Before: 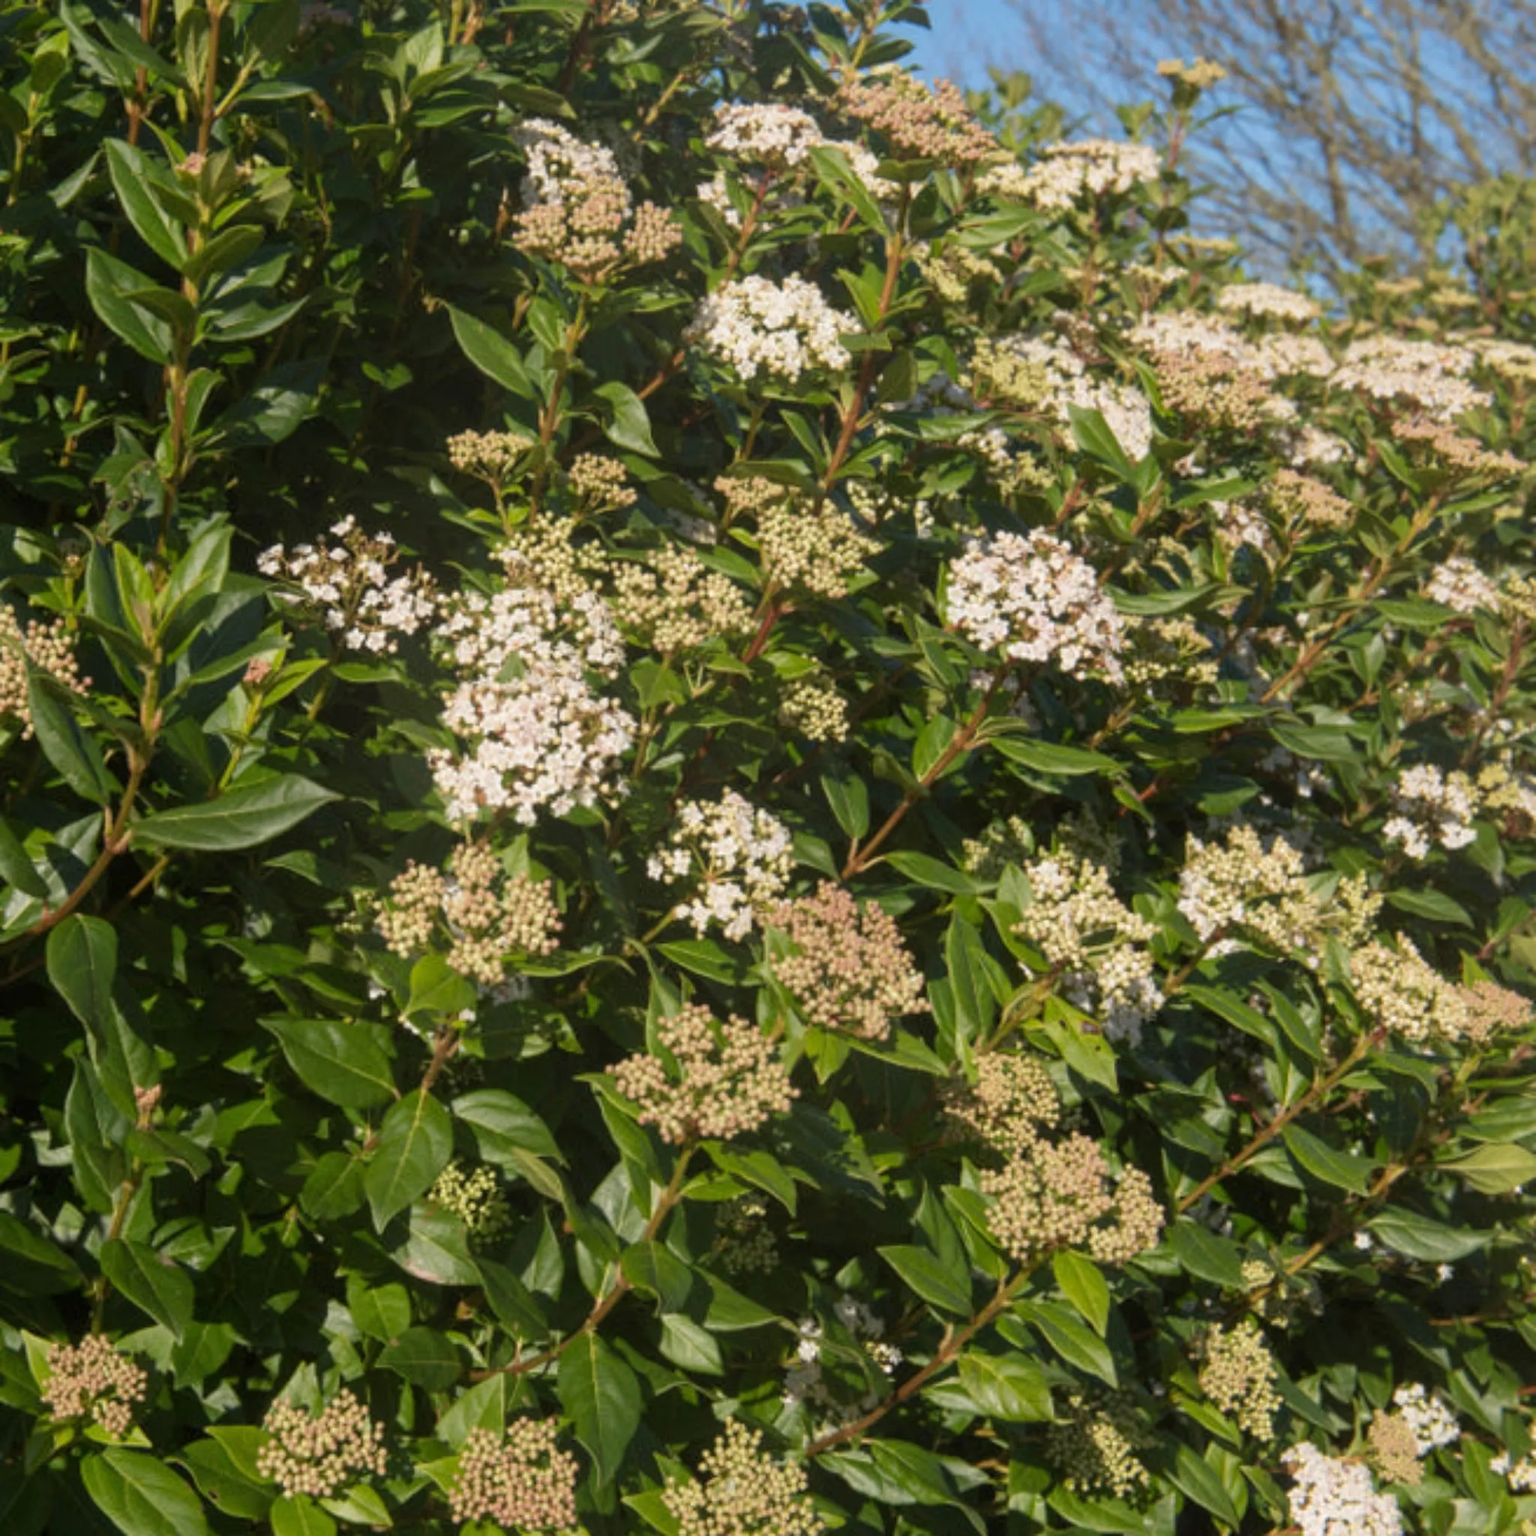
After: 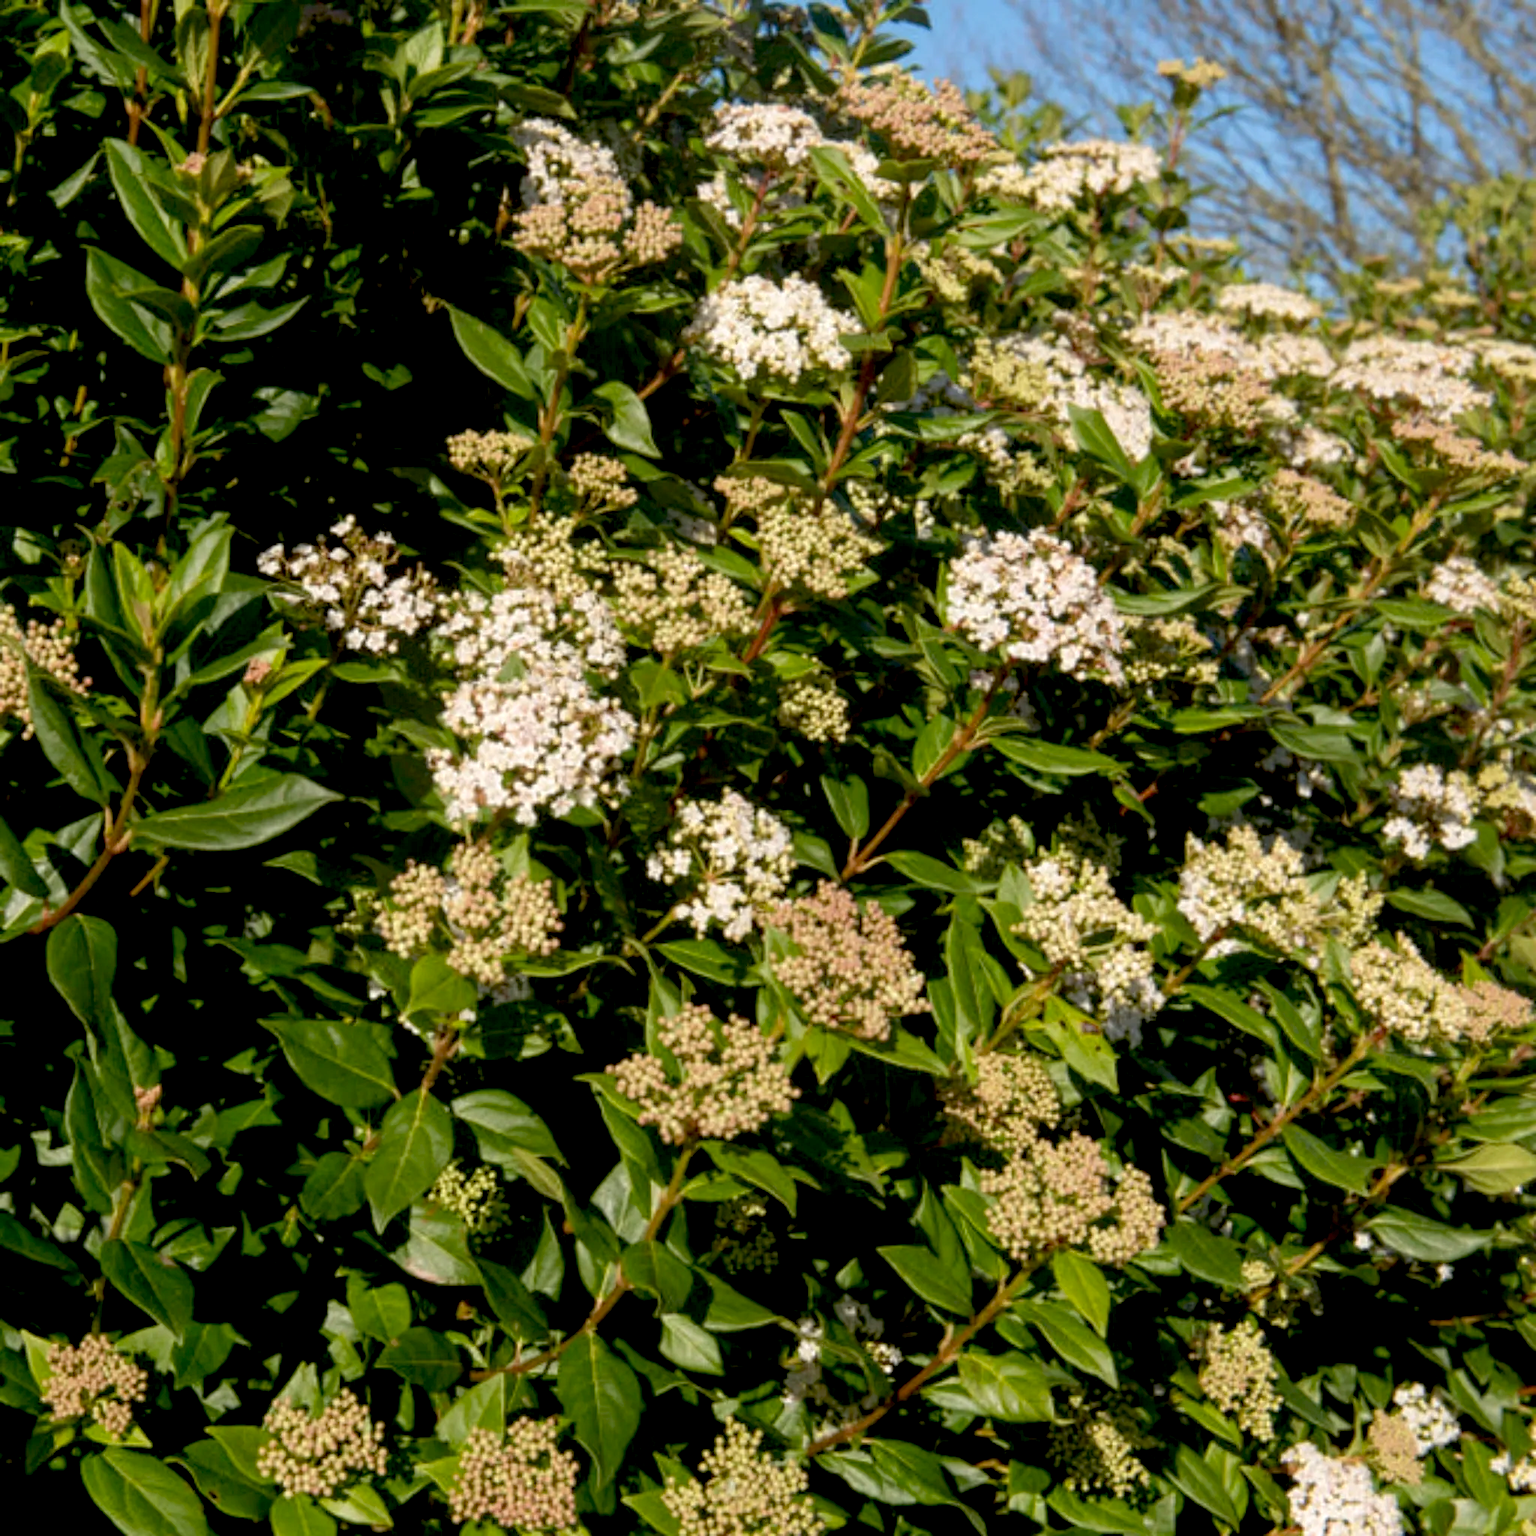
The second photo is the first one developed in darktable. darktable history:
exposure: black level correction 0.025, exposure 0.184 EV, compensate exposure bias true, compensate highlight preservation false
